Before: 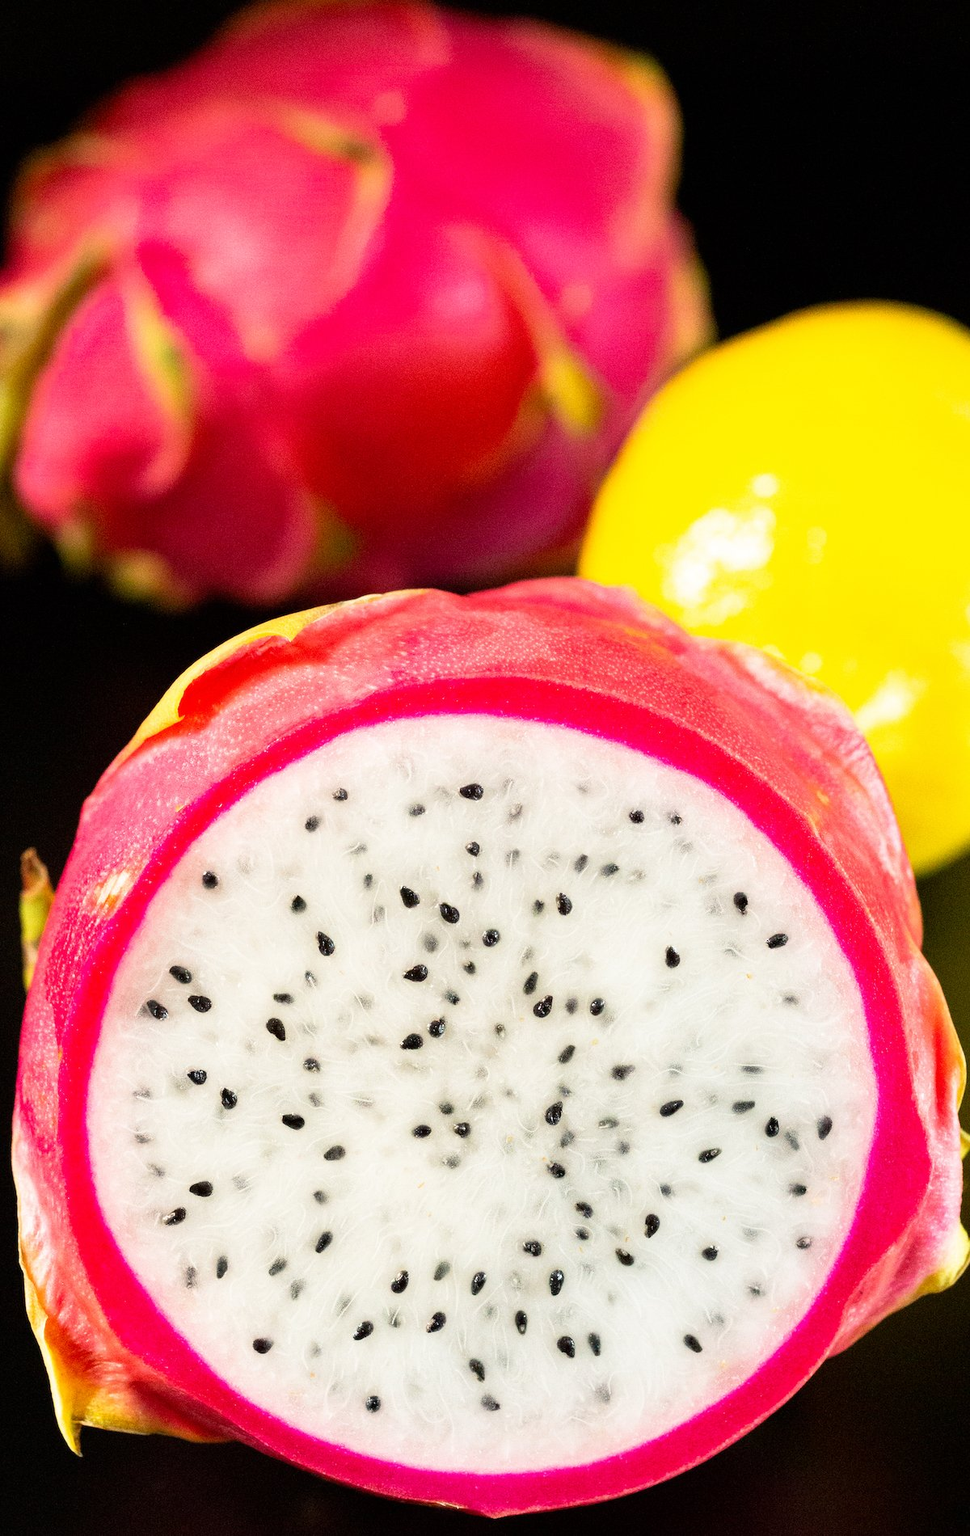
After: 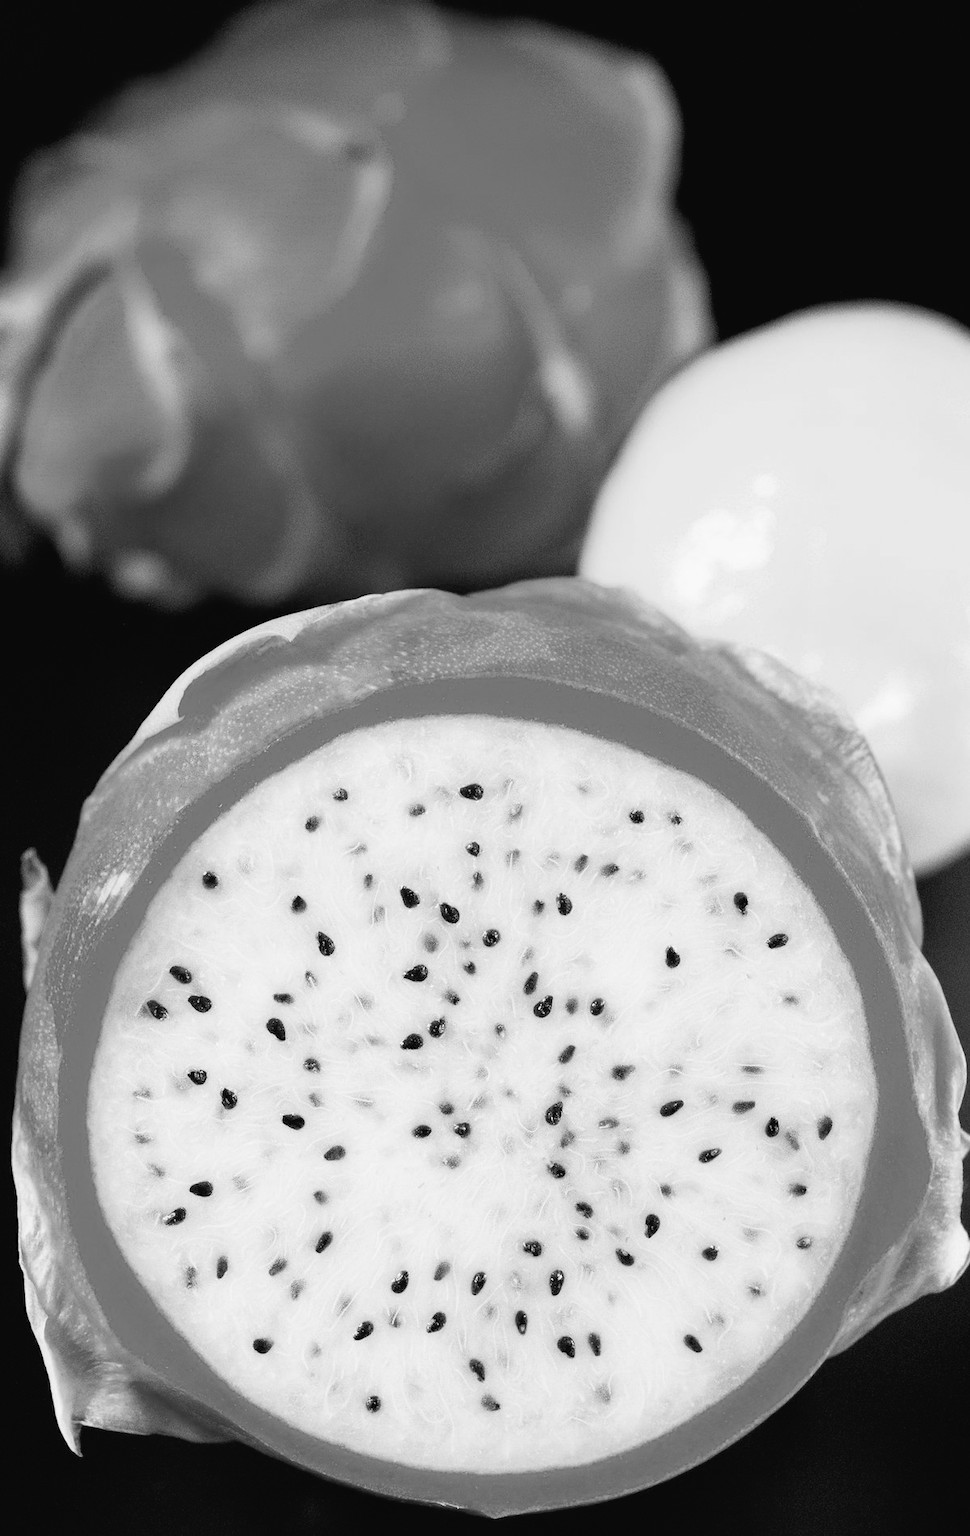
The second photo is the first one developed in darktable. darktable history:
velvia: on, module defaults
monochrome: a -35.87, b 49.73, size 1.7
color correction: highlights a* -7.23, highlights b* -0.161, shadows a* 20.08, shadows b* 11.73
